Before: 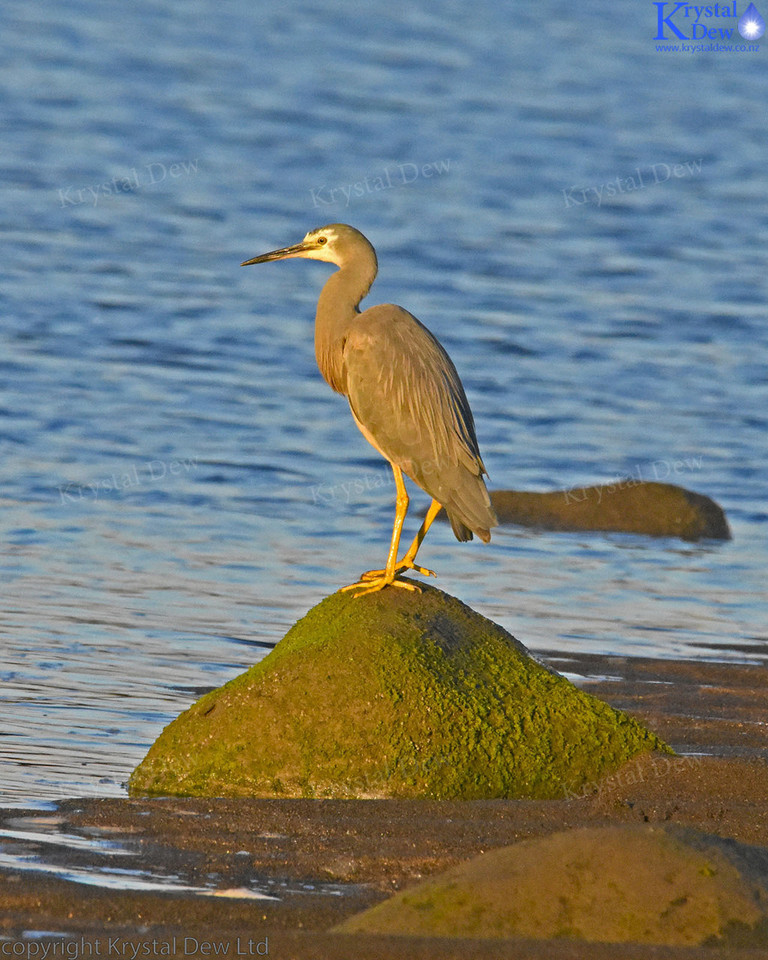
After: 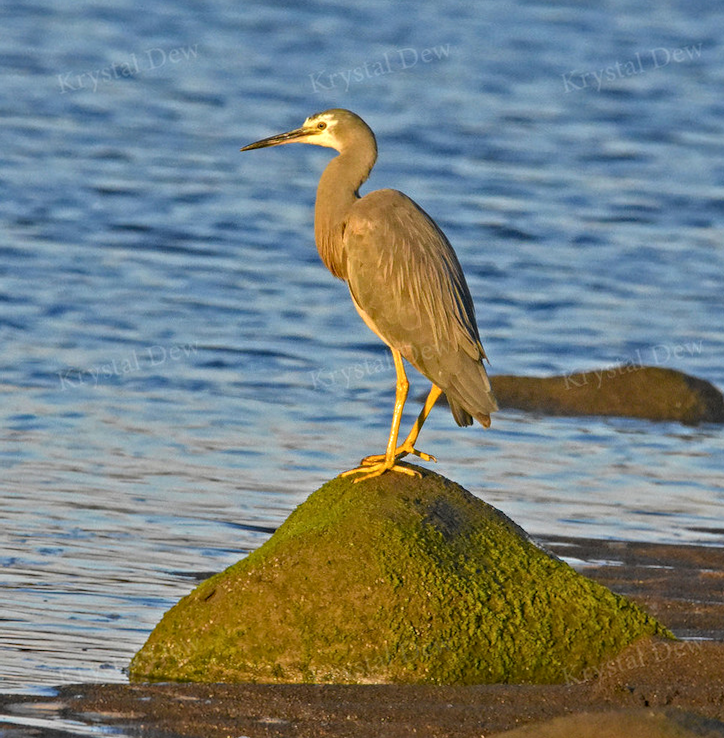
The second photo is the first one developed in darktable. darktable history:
local contrast: detail 130%
crop and rotate: angle 0.093°, top 11.948%, right 5.488%, bottom 10.991%
tone equalizer: on, module defaults
